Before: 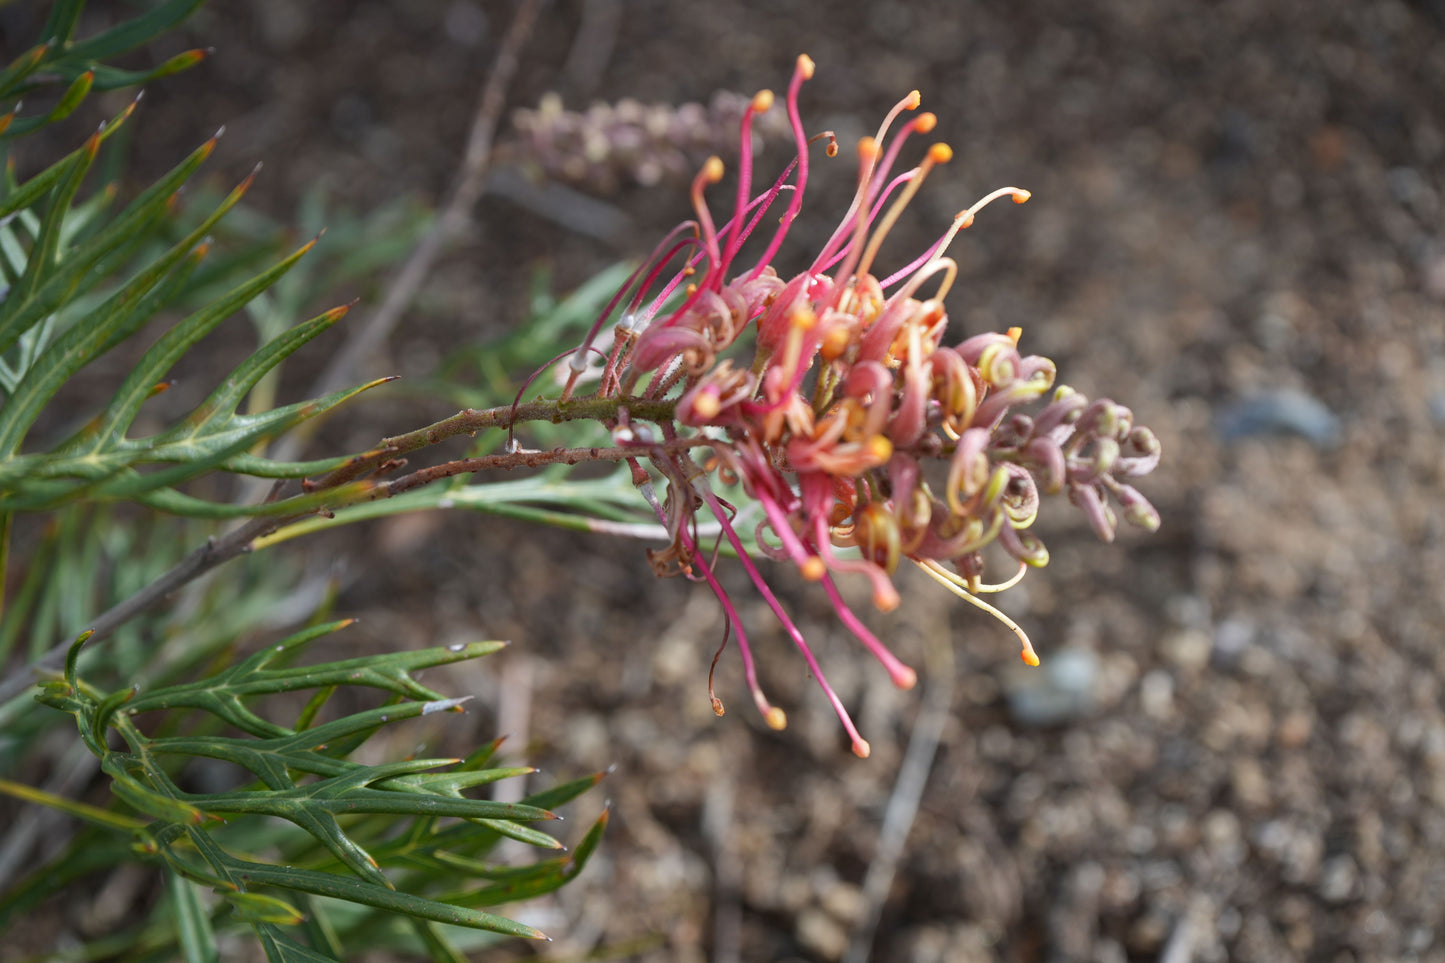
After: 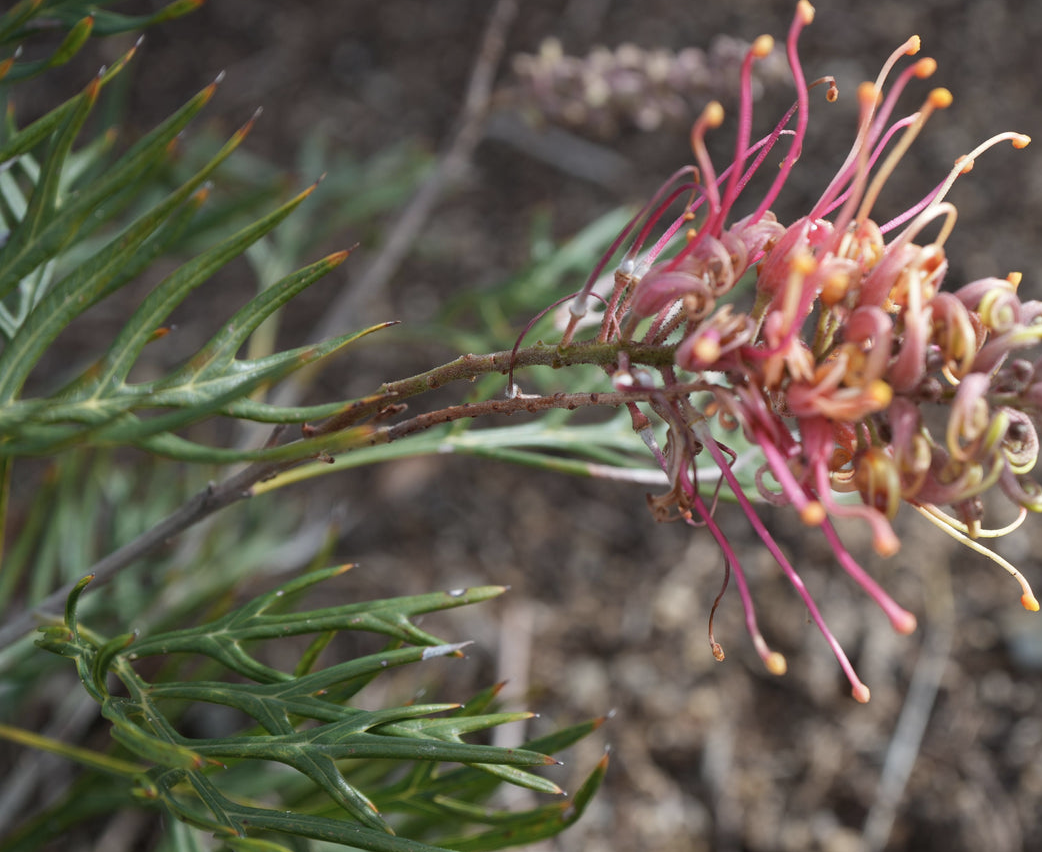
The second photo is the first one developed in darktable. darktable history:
color correction: highlights b* 0.015, saturation 0.839
crop: top 5.761%, right 27.881%, bottom 5.685%
